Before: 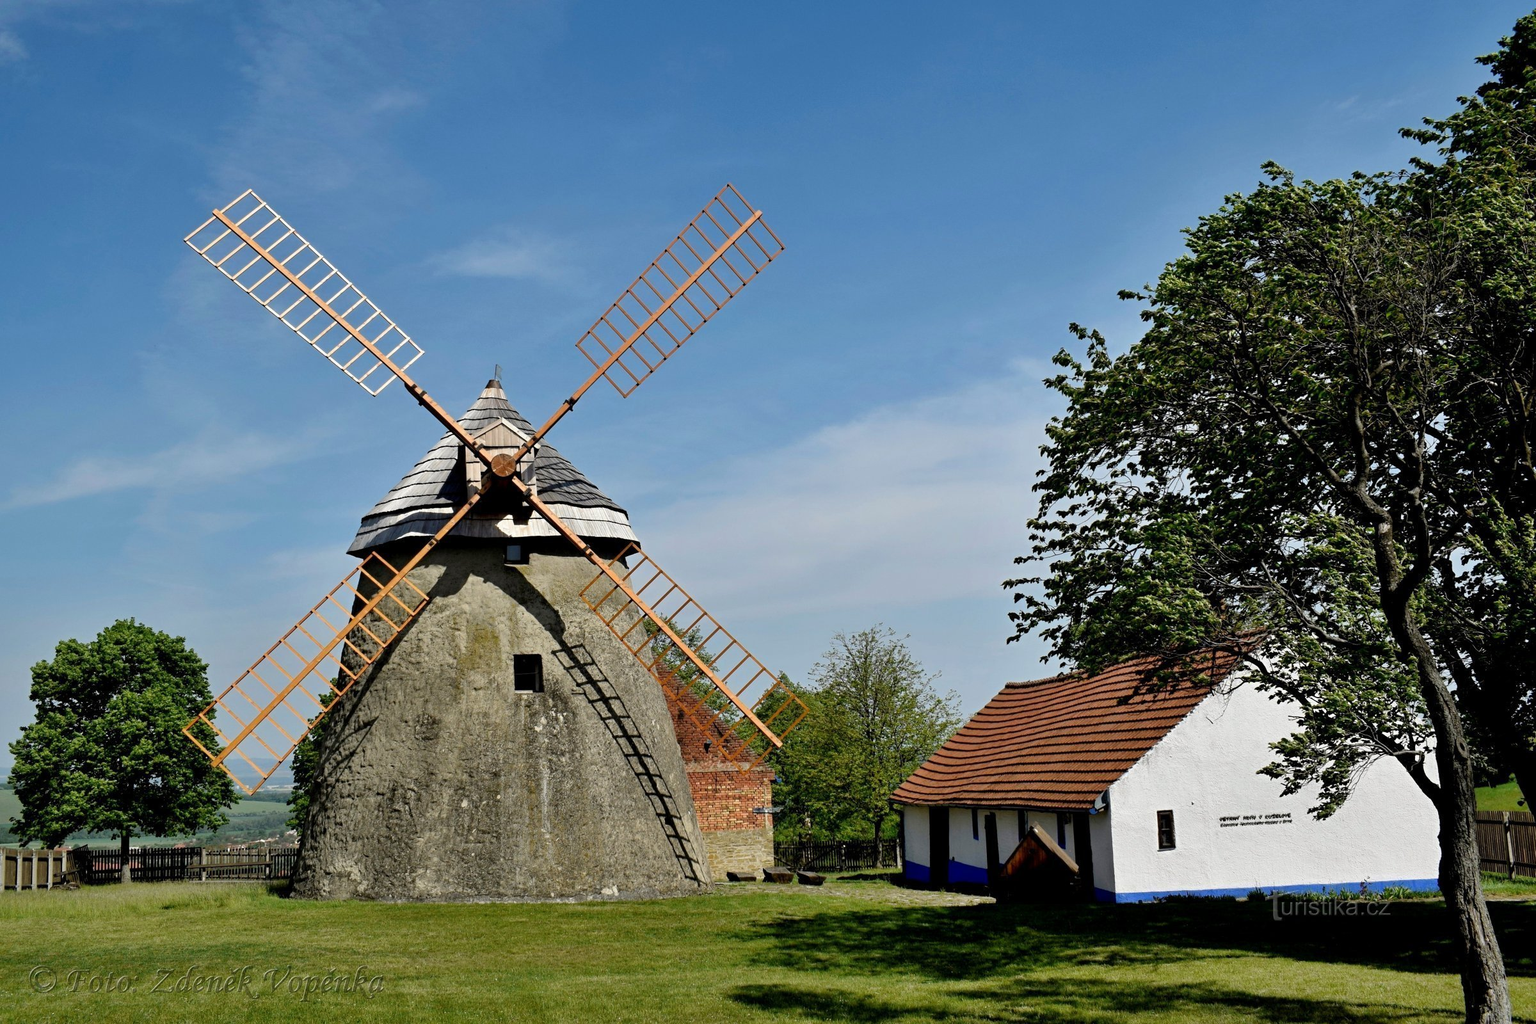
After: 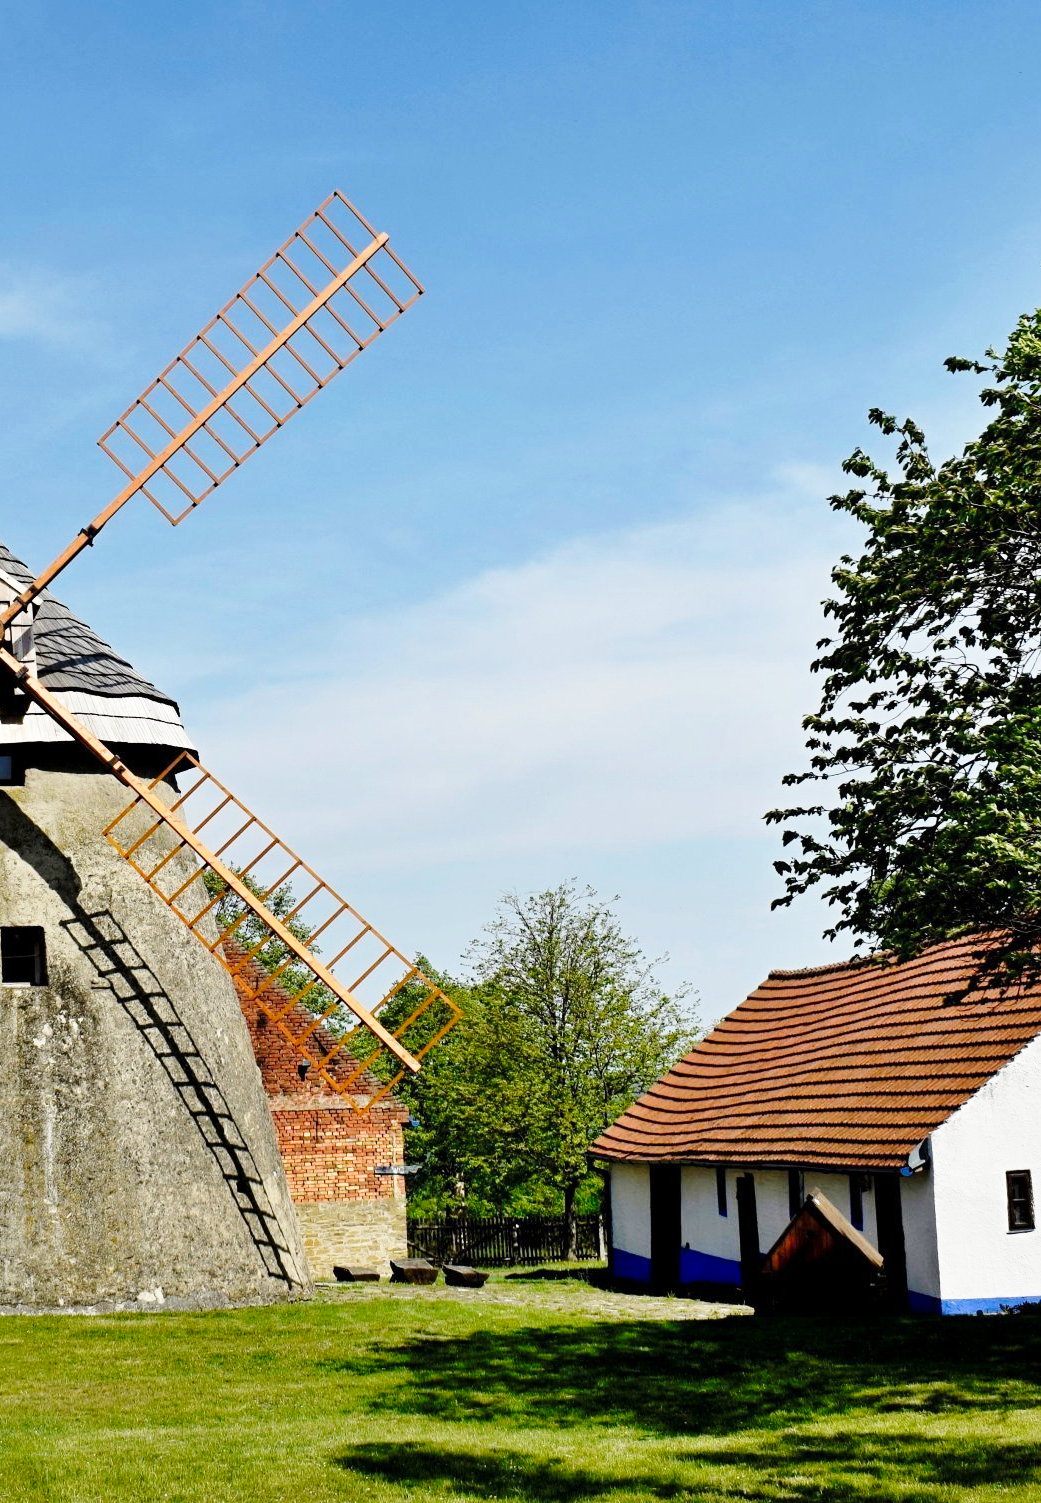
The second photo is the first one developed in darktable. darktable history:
base curve: curves: ch0 [(0, 0) (0.028, 0.03) (0.121, 0.232) (0.46, 0.748) (0.859, 0.968) (1, 1)], preserve colors none
crop: left 33.452%, top 6.025%, right 23.155%
